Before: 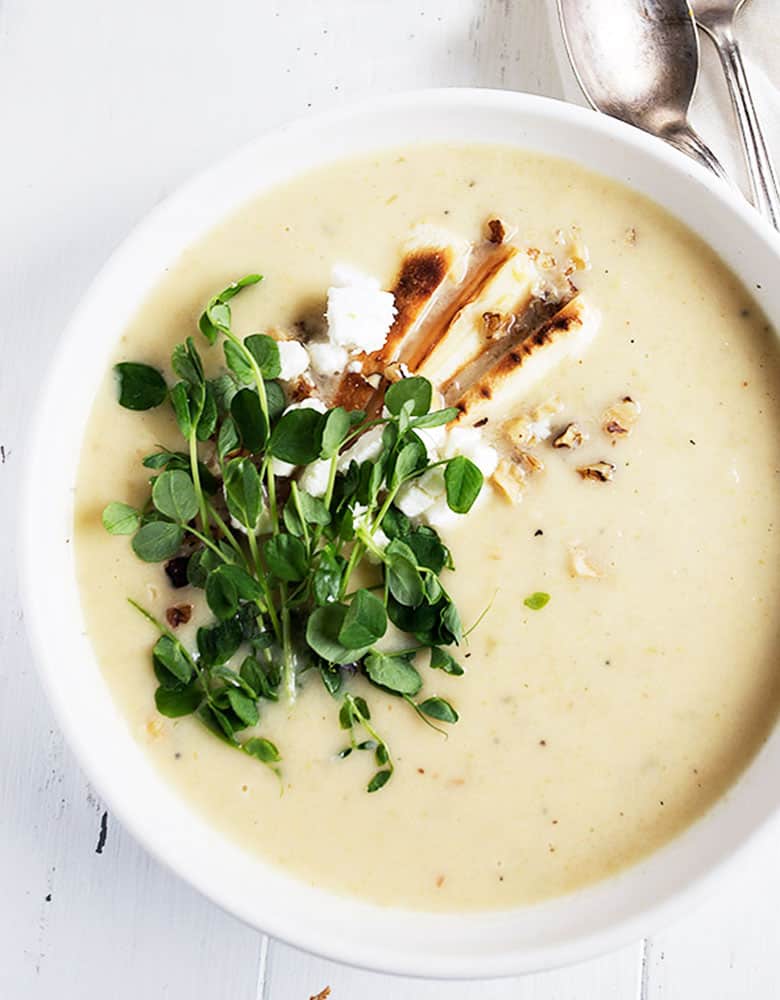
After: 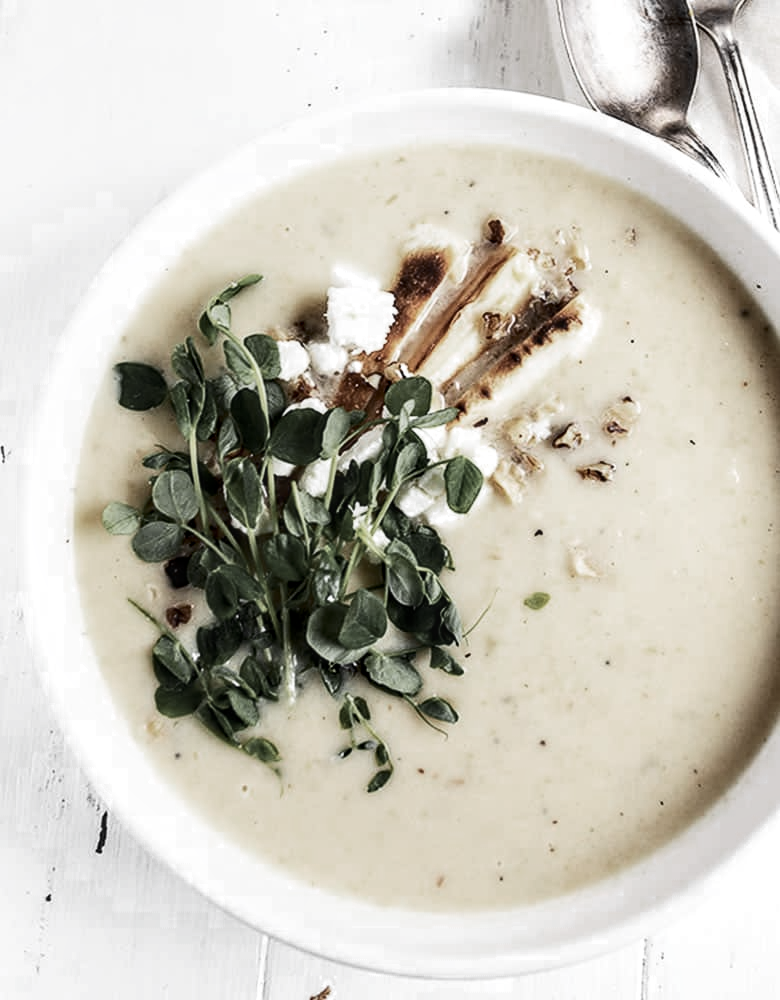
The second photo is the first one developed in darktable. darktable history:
contrast brightness saturation: contrast 0.19, brightness -0.11, saturation 0.21
local contrast: detail 130%
color zones: curves: ch0 [(0, 0.613) (0.01, 0.613) (0.245, 0.448) (0.498, 0.529) (0.642, 0.665) (0.879, 0.777) (0.99, 0.613)]; ch1 [(0, 0.035) (0.121, 0.189) (0.259, 0.197) (0.415, 0.061) (0.589, 0.022) (0.732, 0.022) (0.857, 0.026) (0.991, 0.053)]
